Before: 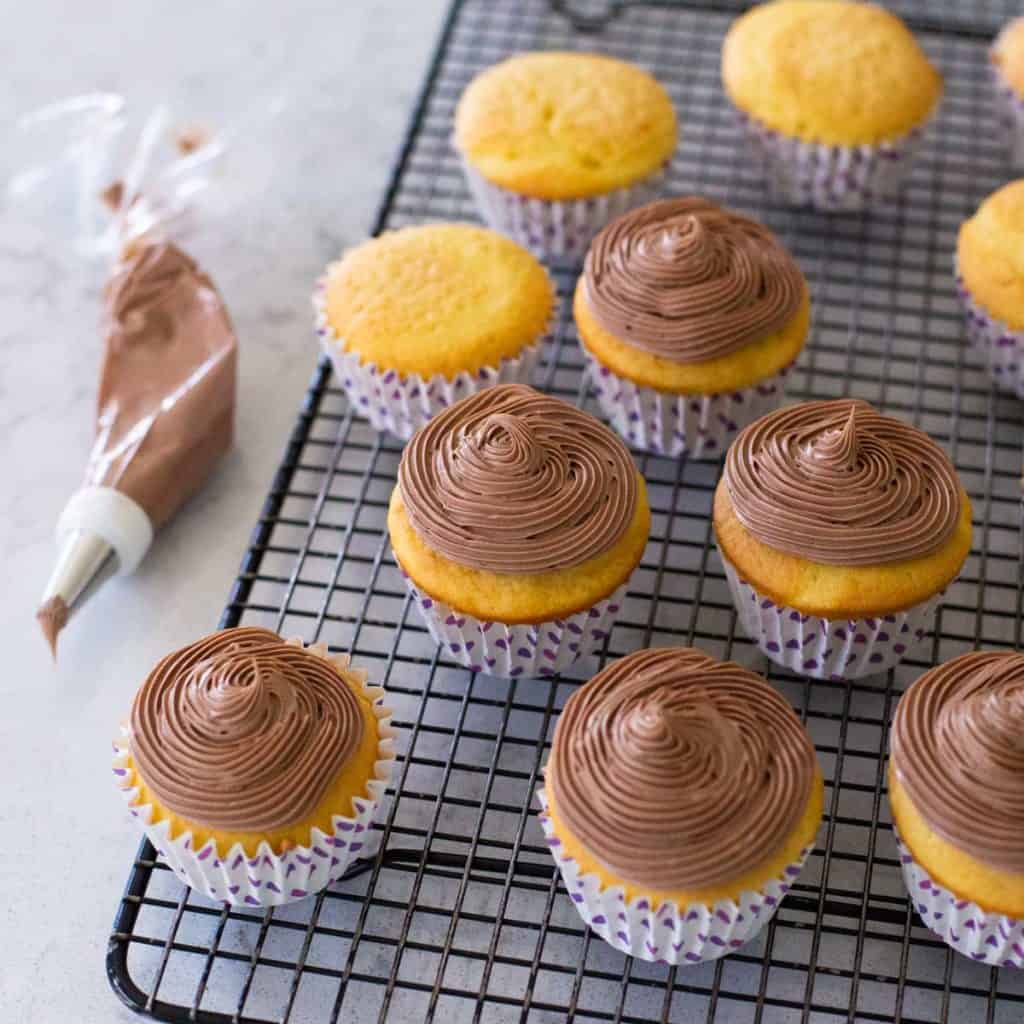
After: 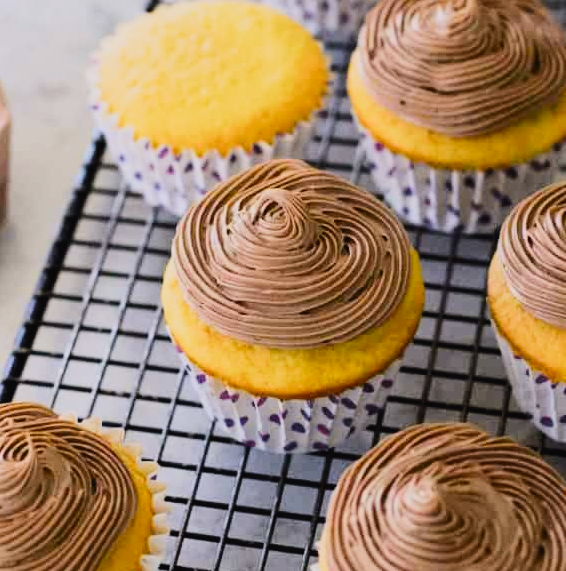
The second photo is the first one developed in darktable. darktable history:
filmic rgb: black relative exposure -8 EV, white relative exposure 4.04 EV, hardness 4.14, color science v4 (2020)
tone curve: curves: ch0 [(0, 0.021) (0.104, 0.093) (0.236, 0.234) (0.456, 0.566) (0.647, 0.78) (0.864, 0.9) (1, 0.932)]; ch1 [(0, 0) (0.353, 0.344) (0.43, 0.401) (0.479, 0.476) (0.502, 0.504) (0.544, 0.534) (0.566, 0.566) (0.612, 0.621) (0.657, 0.679) (1, 1)]; ch2 [(0, 0) (0.34, 0.314) (0.434, 0.43) (0.5, 0.498) (0.528, 0.536) (0.56, 0.576) (0.595, 0.638) (0.644, 0.729) (1, 1)], color space Lab, independent channels, preserve colors none
crop and rotate: left 22.158%, top 22.034%, right 22.559%, bottom 22.152%
exposure: black level correction 0.001, exposure -0.122 EV, compensate highlight preservation false
